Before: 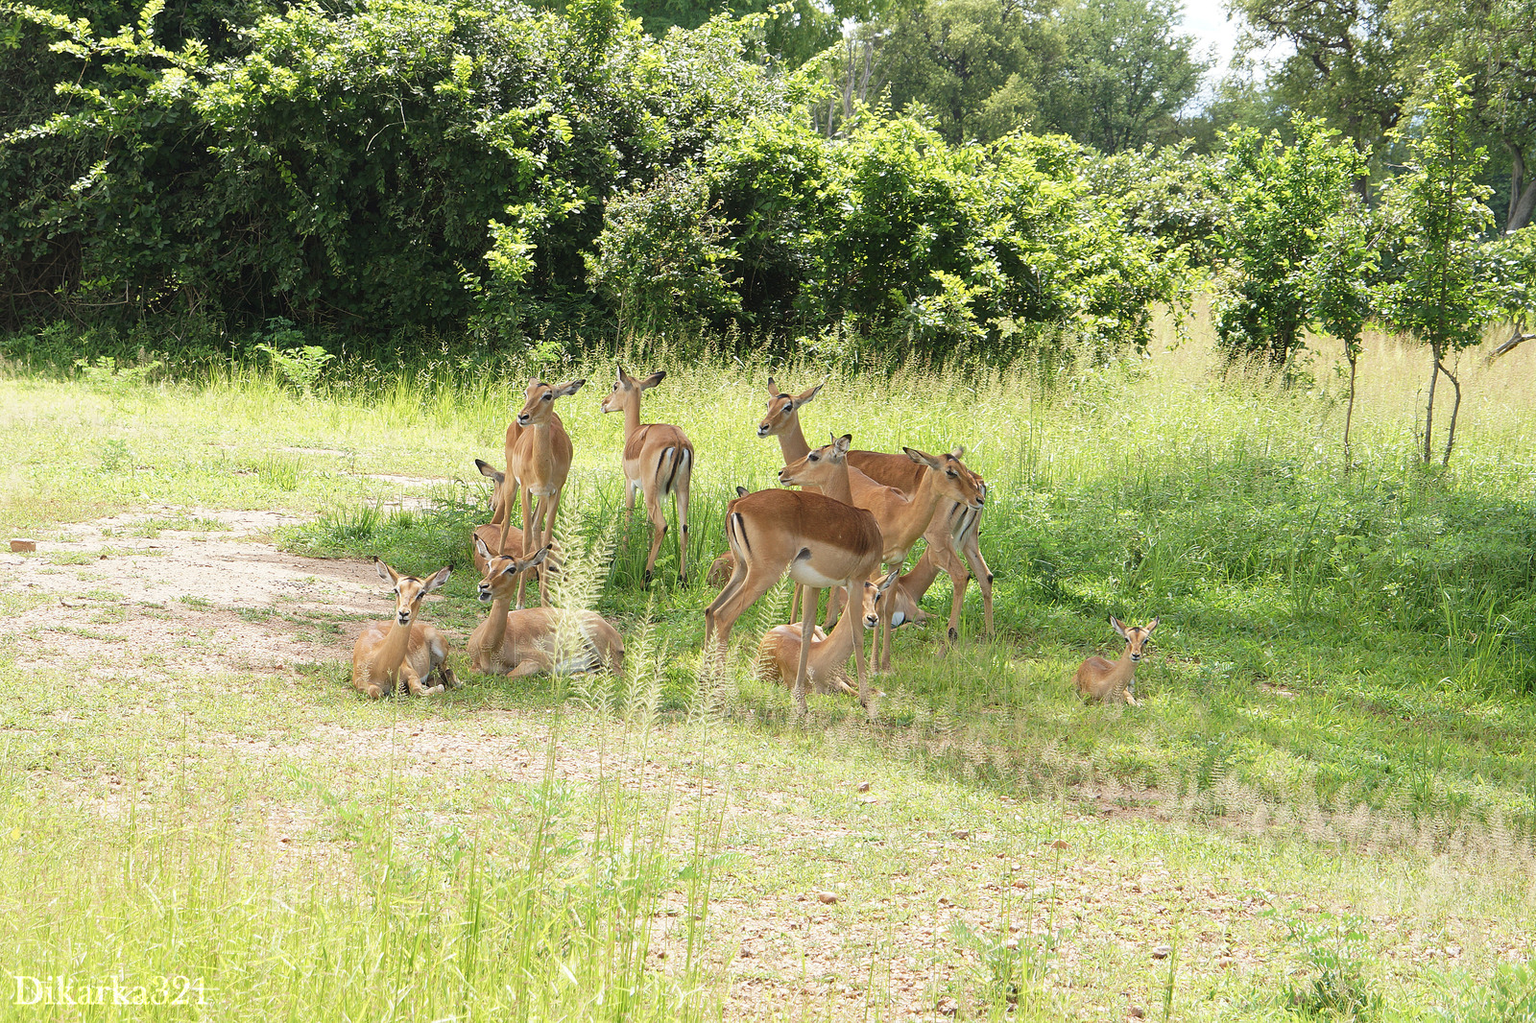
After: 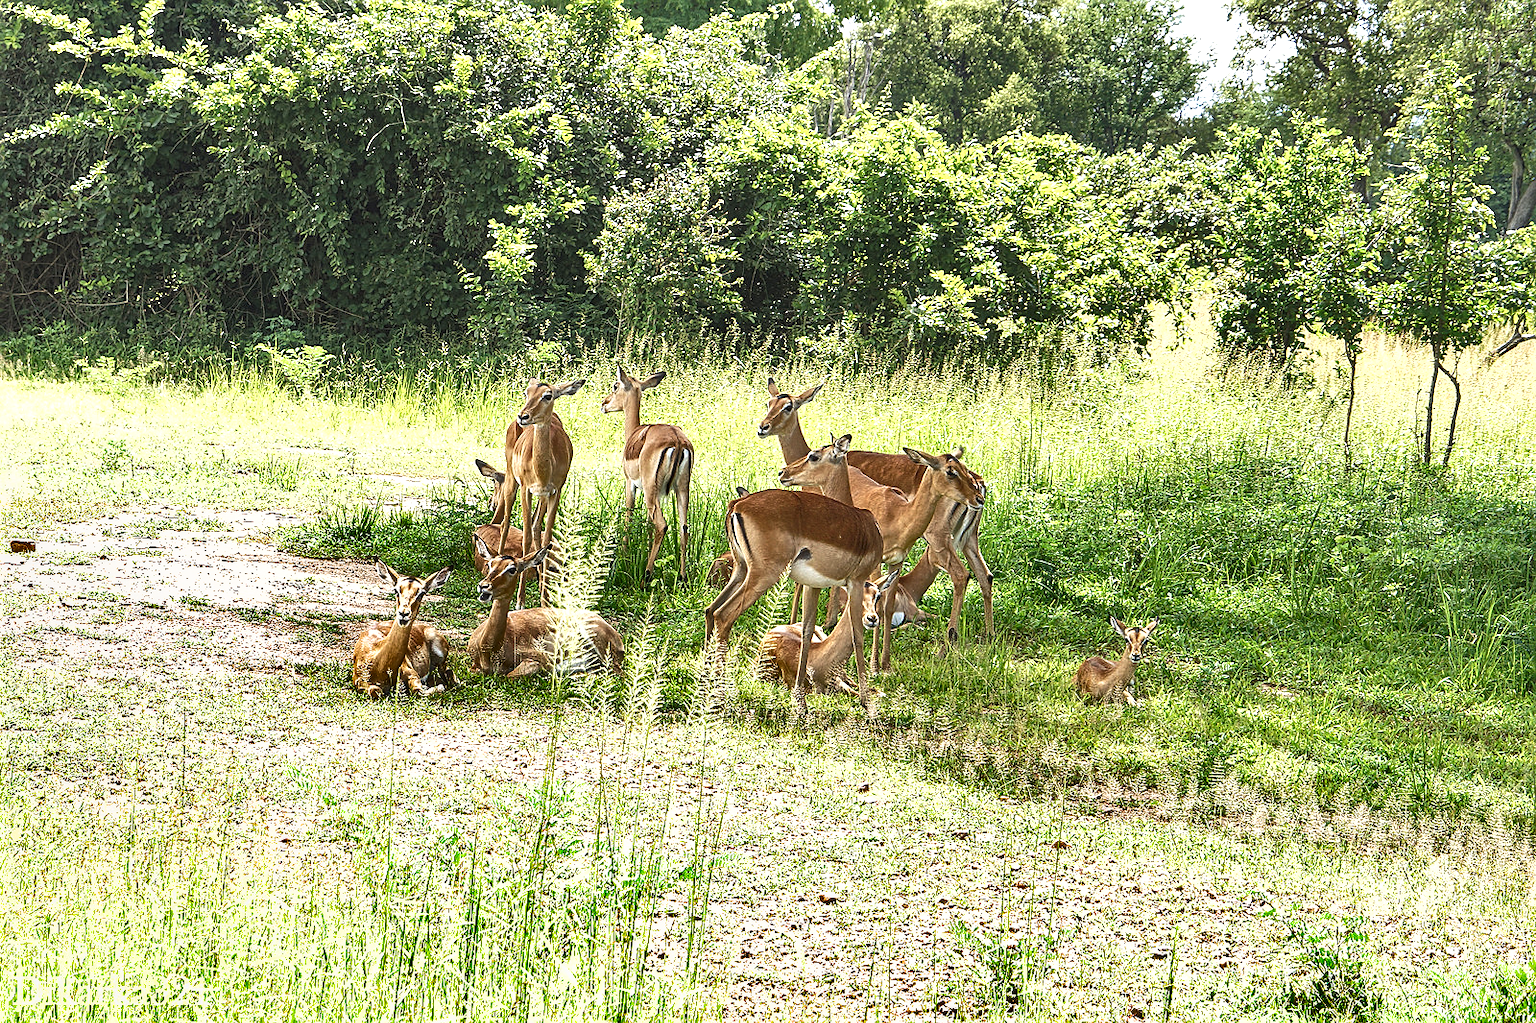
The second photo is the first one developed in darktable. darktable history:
contrast brightness saturation: saturation -0.085
shadows and highlights: radius 106.11, shadows 43.96, highlights -66.67, low approximation 0.01, soften with gaussian
local contrast: on, module defaults
exposure: black level correction 0, exposure 0.695 EV, compensate highlight preservation false
sharpen: on, module defaults
